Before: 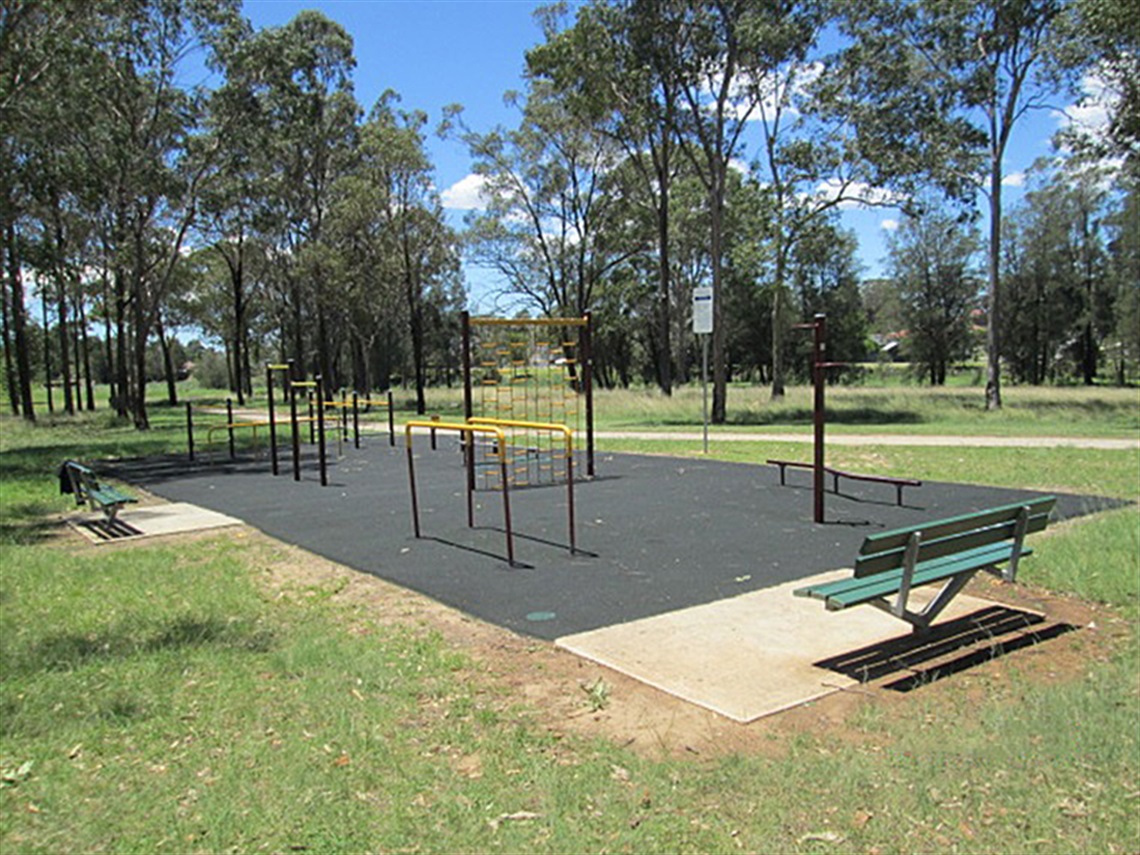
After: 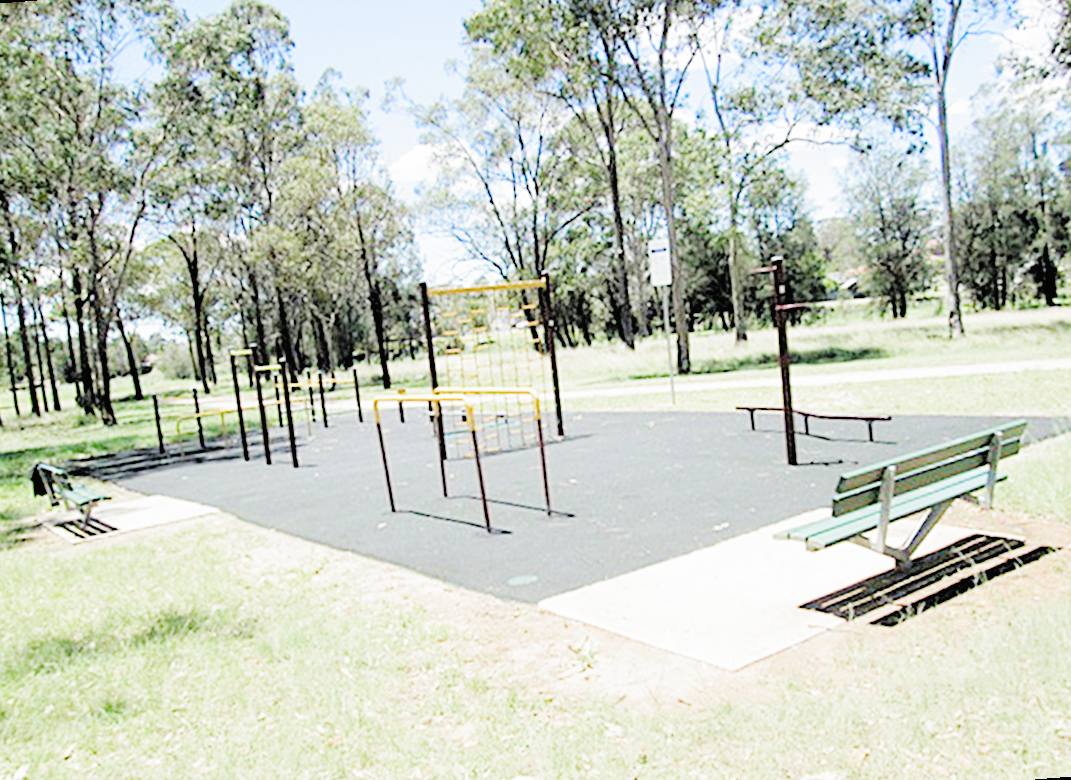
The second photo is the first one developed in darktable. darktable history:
filmic rgb: black relative exposure -2.85 EV, white relative exposure 4.56 EV, hardness 1.77, contrast 1.25, preserve chrominance no, color science v5 (2021)
contrast brightness saturation: brightness 0.28
exposure: black level correction 0.001, exposure 1.84 EV, compensate highlight preservation false
rotate and perspective: rotation -4.57°, crop left 0.054, crop right 0.944, crop top 0.087, crop bottom 0.914
